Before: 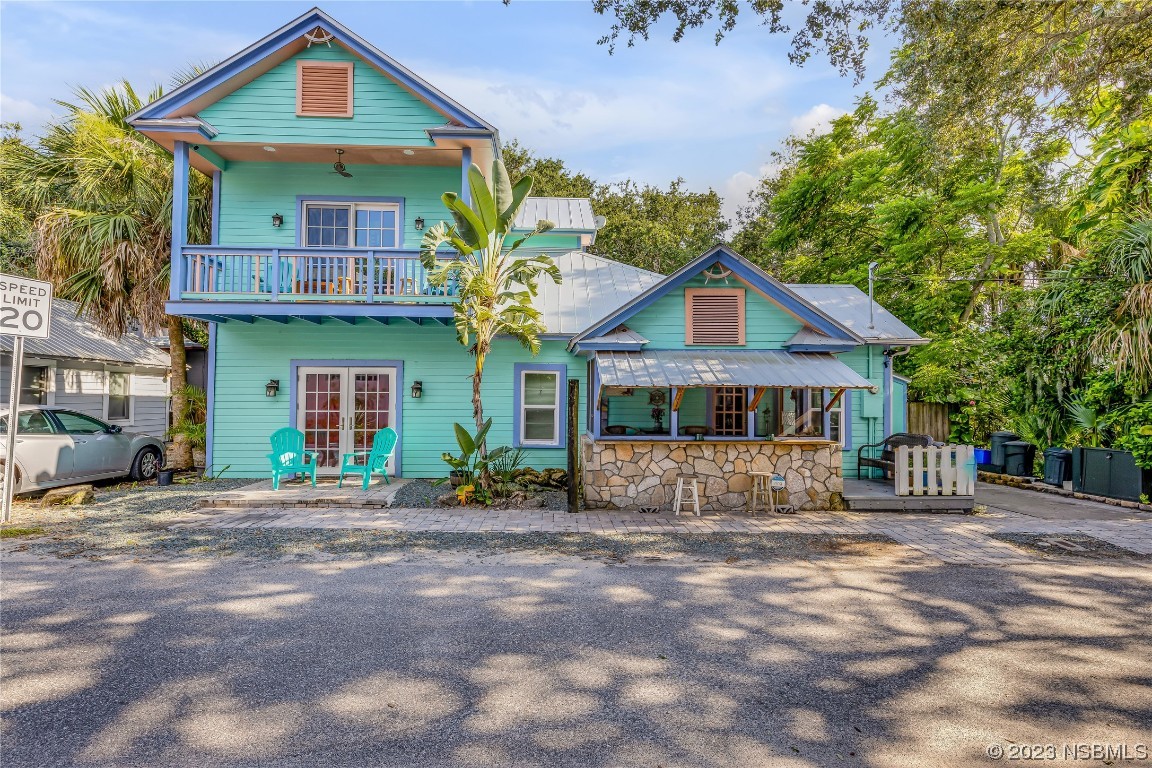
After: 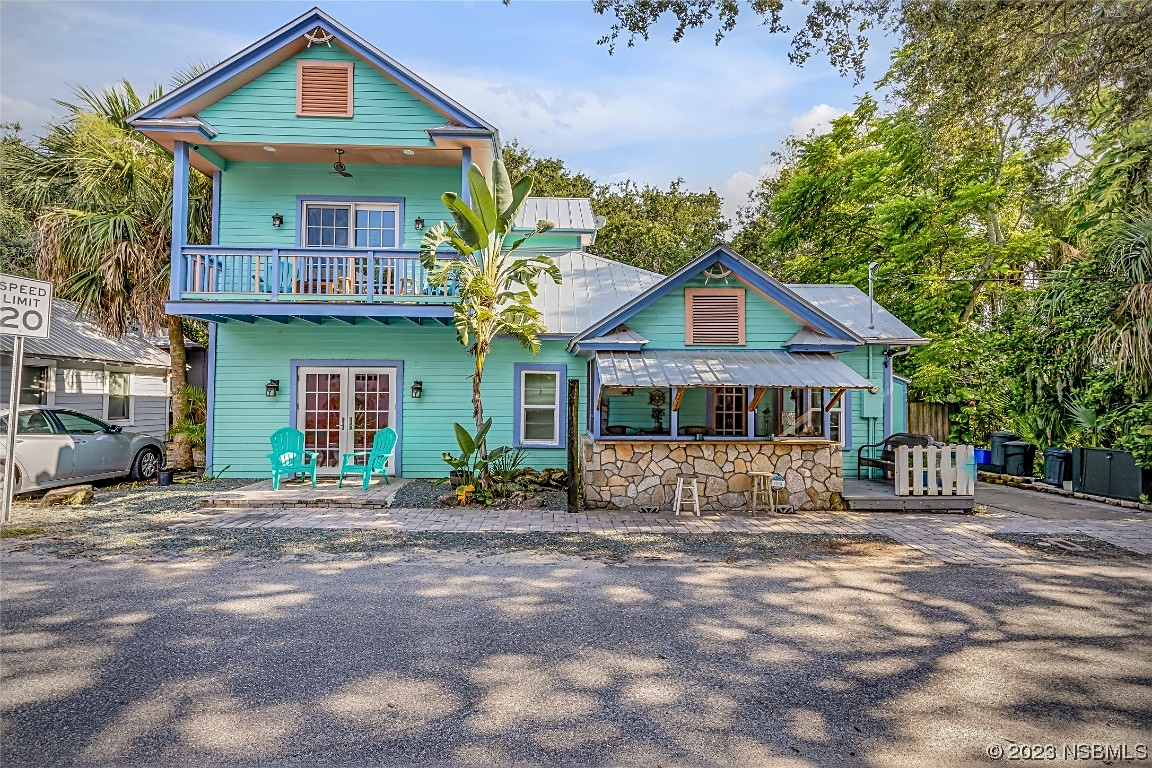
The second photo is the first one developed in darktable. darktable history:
vignetting: on, module defaults
sharpen: on, module defaults
